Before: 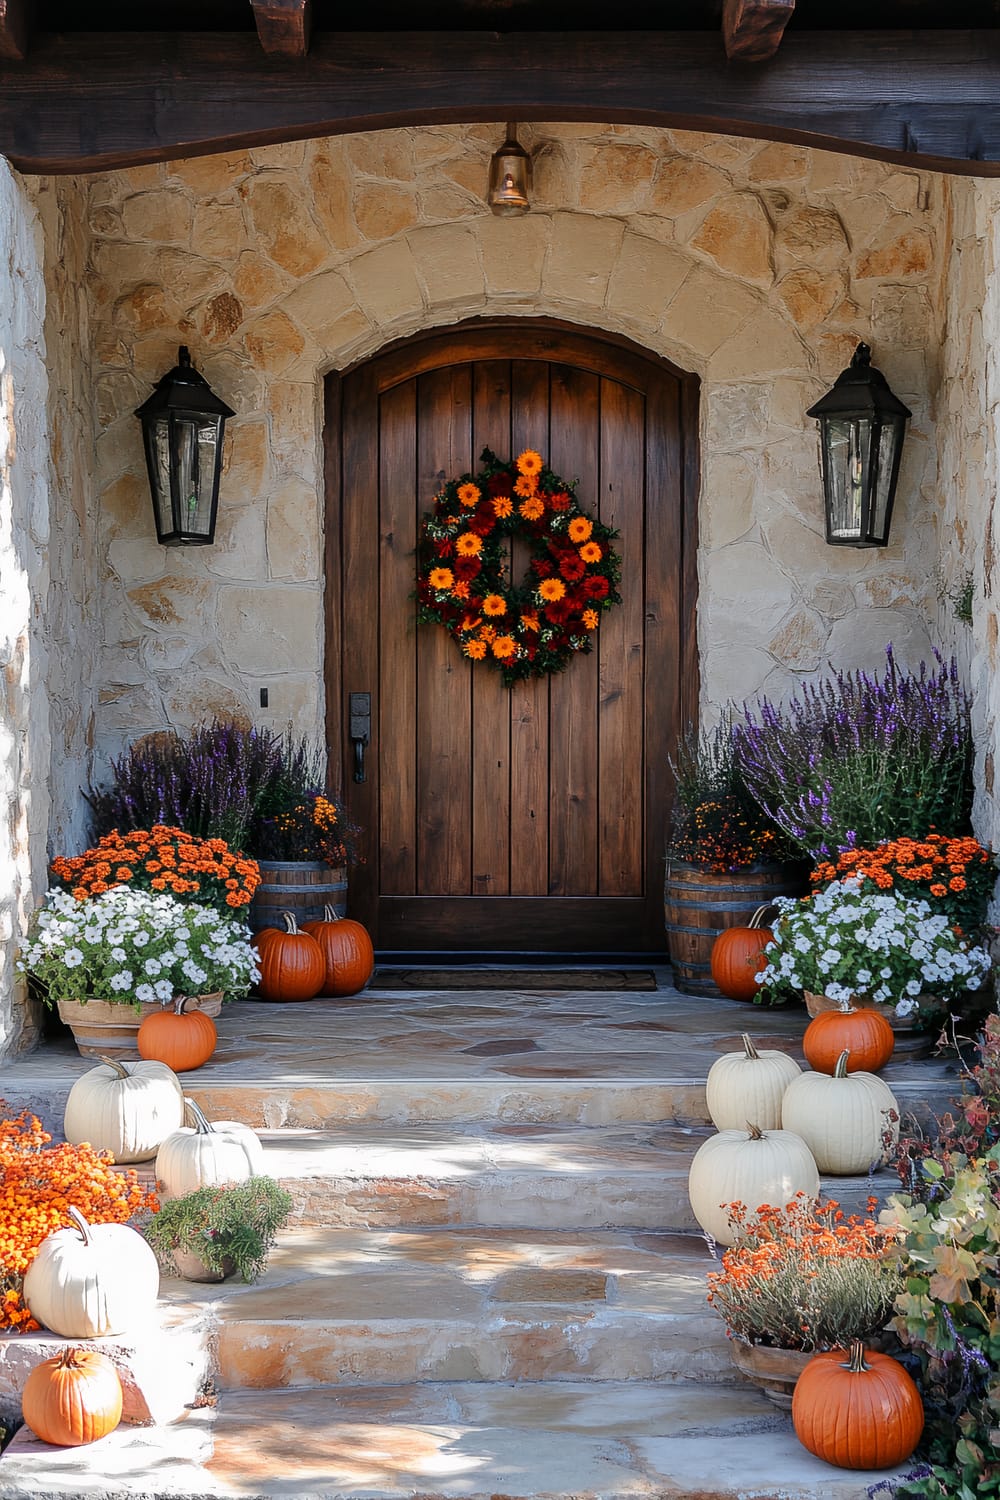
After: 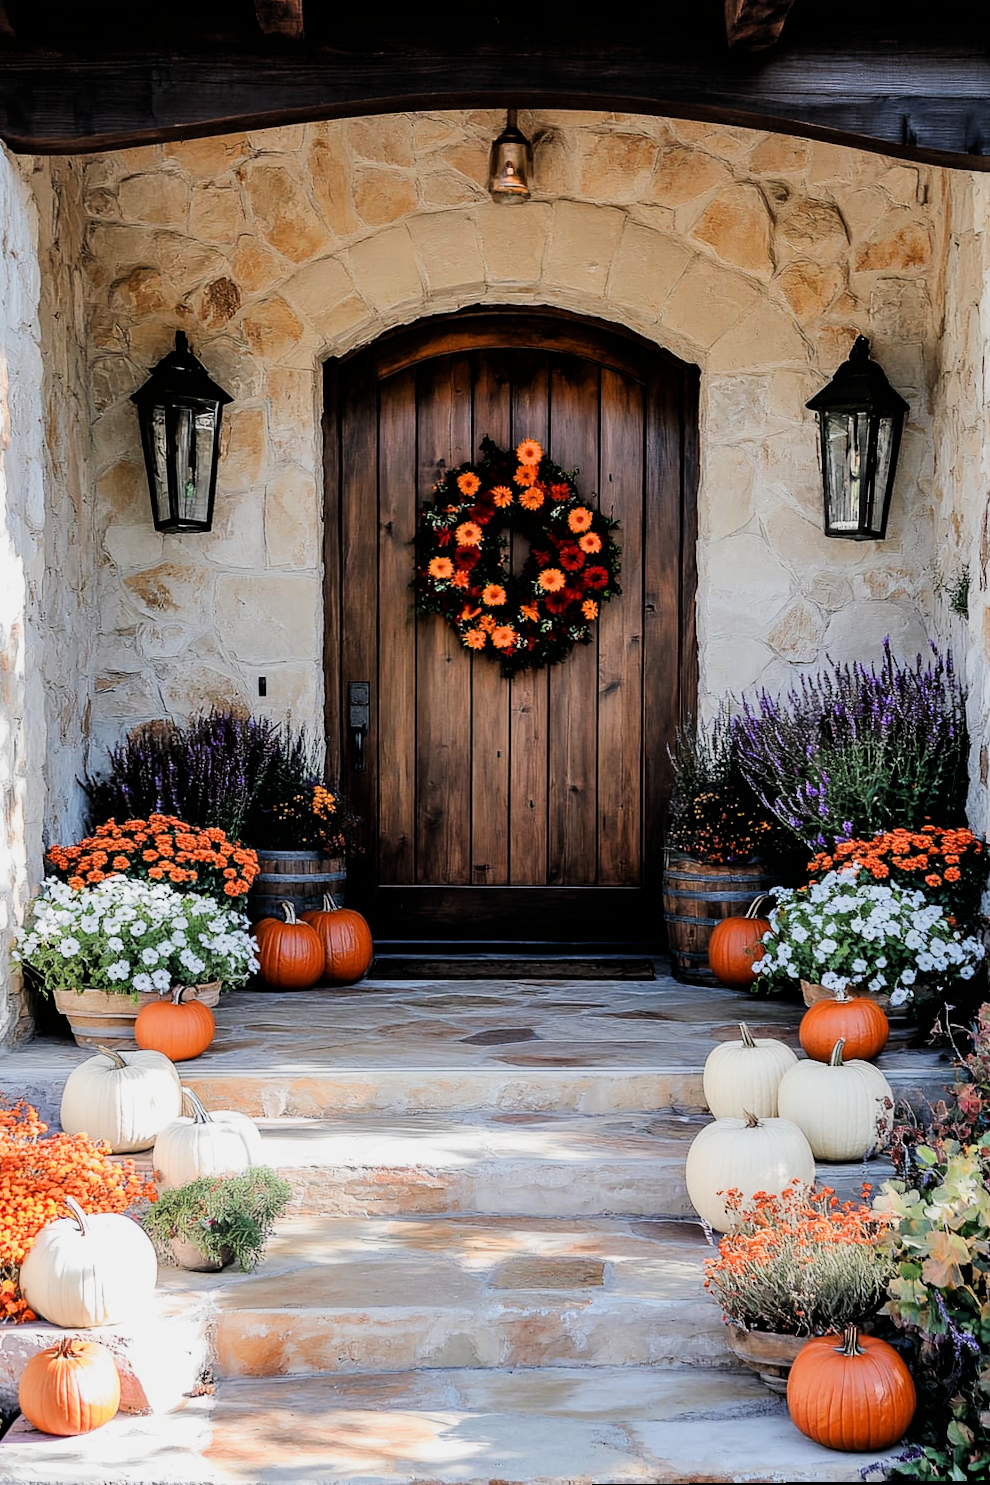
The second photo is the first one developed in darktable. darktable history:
exposure: black level correction 0.001, exposure 0.5 EV, compensate exposure bias true, compensate highlight preservation false
rotate and perspective: rotation 0.174°, lens shift (vertical) 0.013, lens shift (horizontal) 0.019, shear 0.001, automatic cropping original format, crop left 0.007, crop right 0.991, crop top 0.016, crop bottom 0.997
filmic rgb: black relative exposure -5 EV, hardness 2.88, contrast 1.3, highlights saturation mix -10%
